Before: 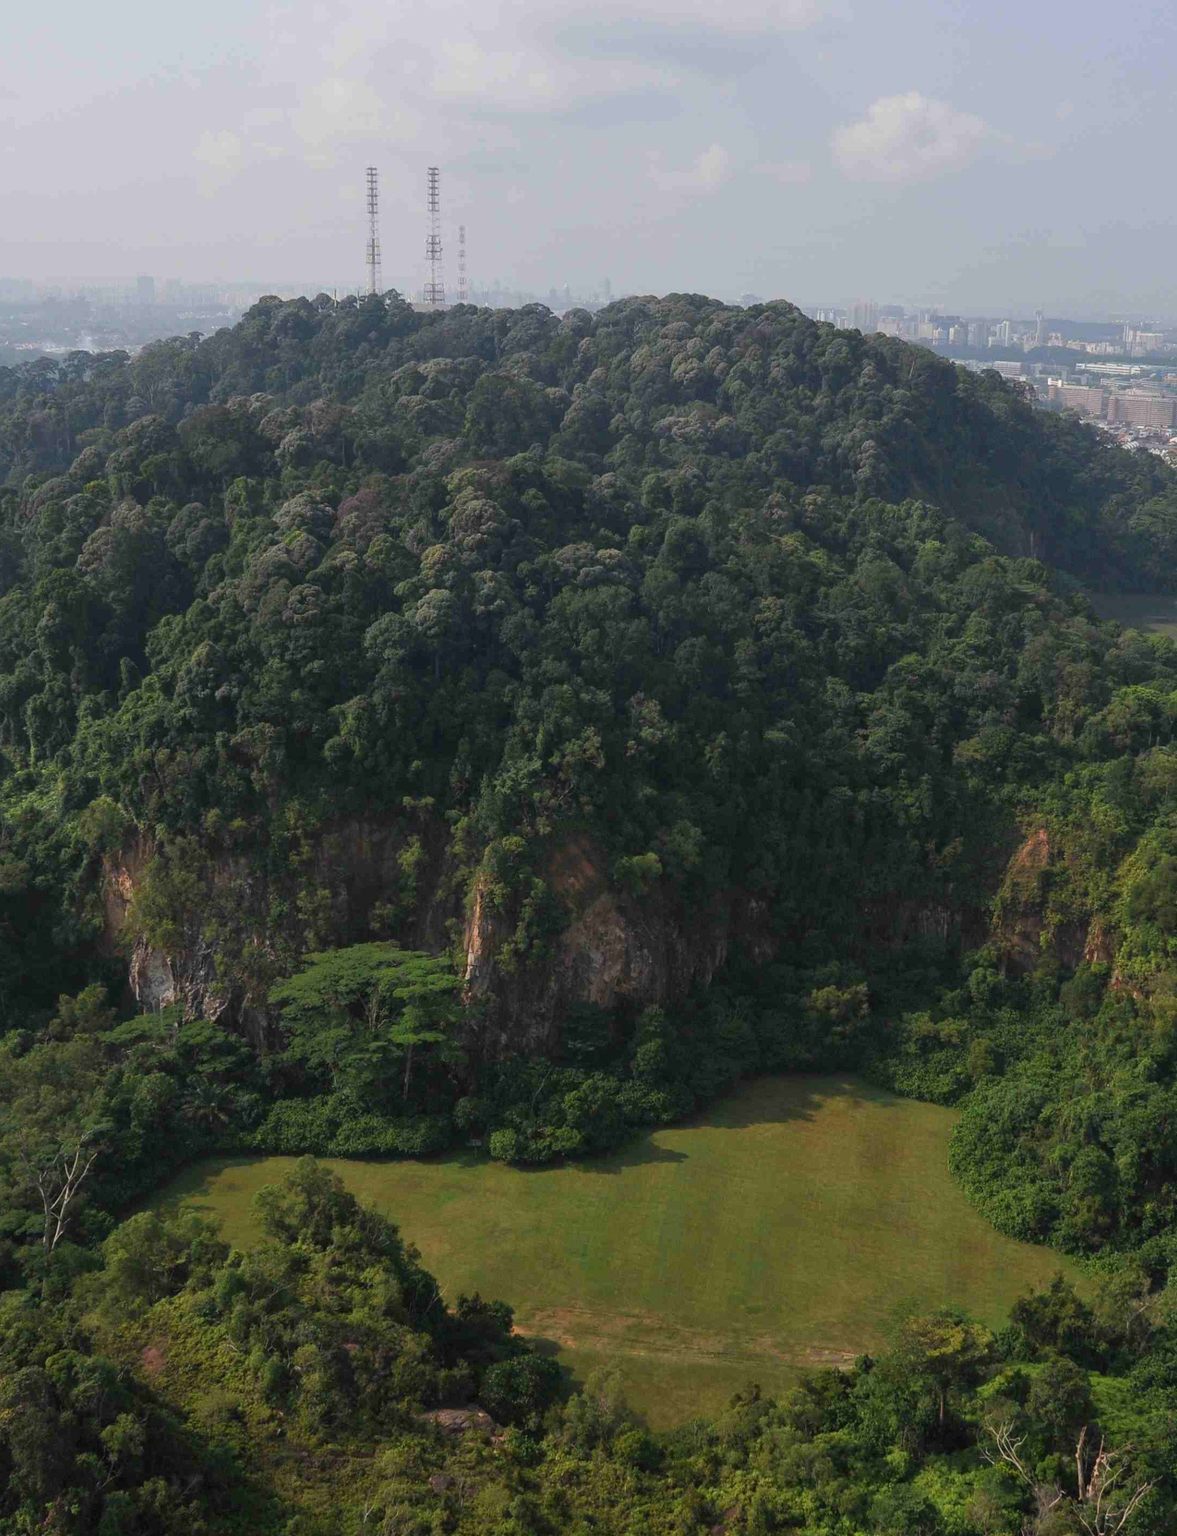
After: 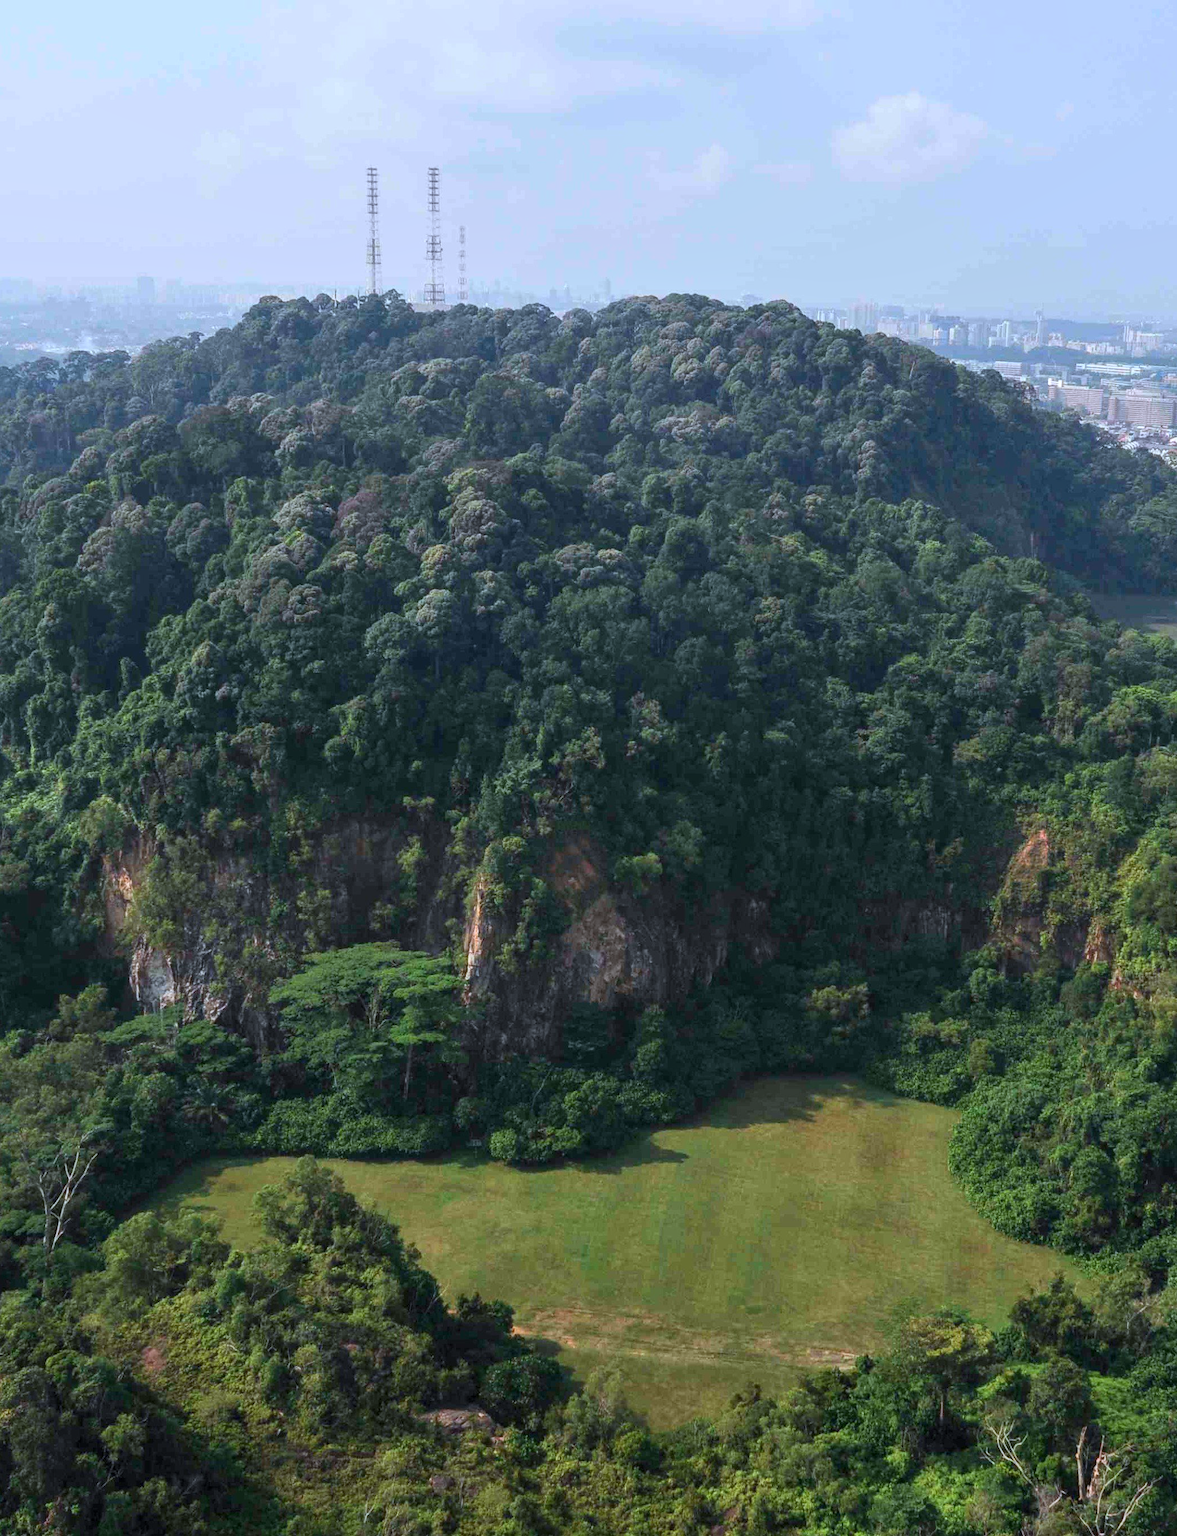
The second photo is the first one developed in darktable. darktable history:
color calibration: x 0.372, y 0.386, temperature 4283.97 K
contrast brightness saturation: contrast 0.2, brightness 0.16, saturation 0.22
local contrast: on, module defaults
